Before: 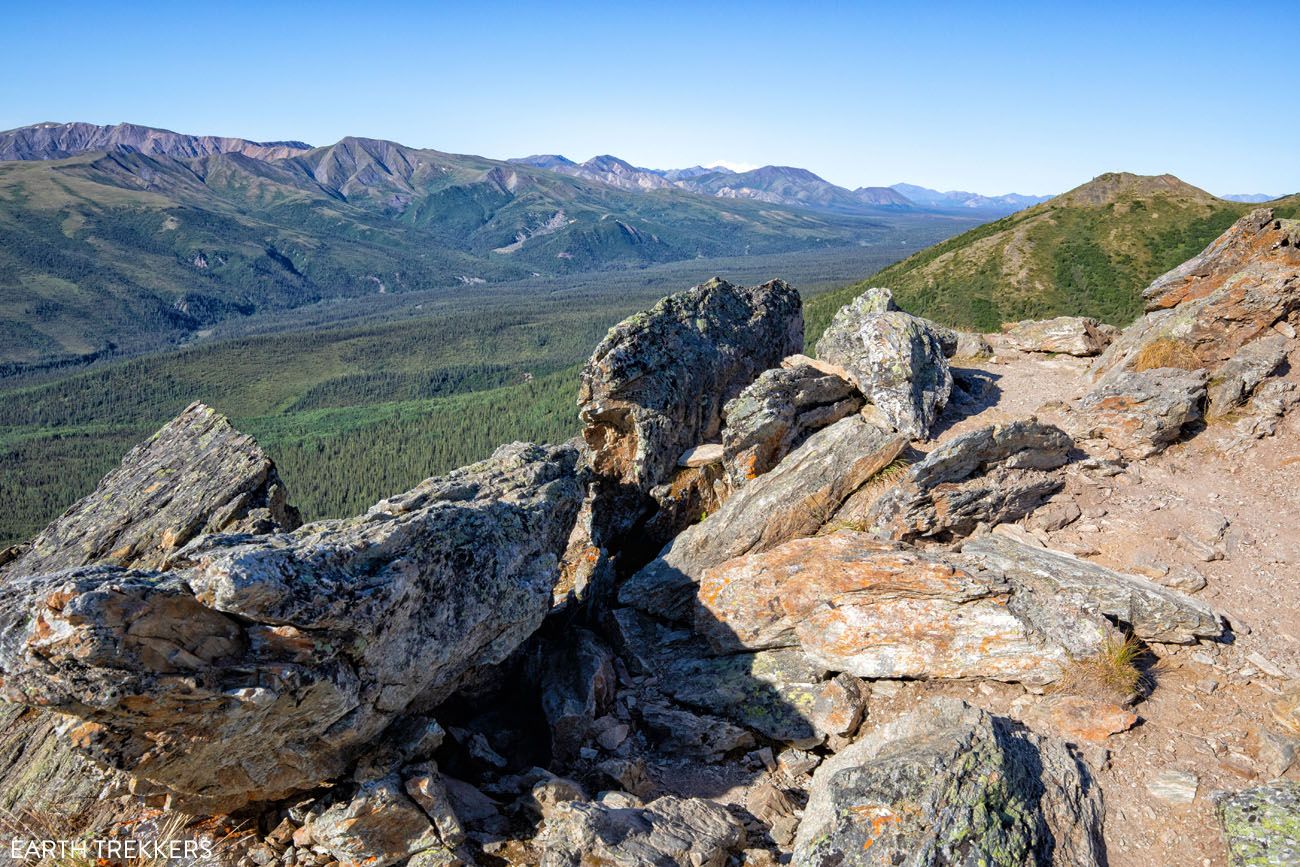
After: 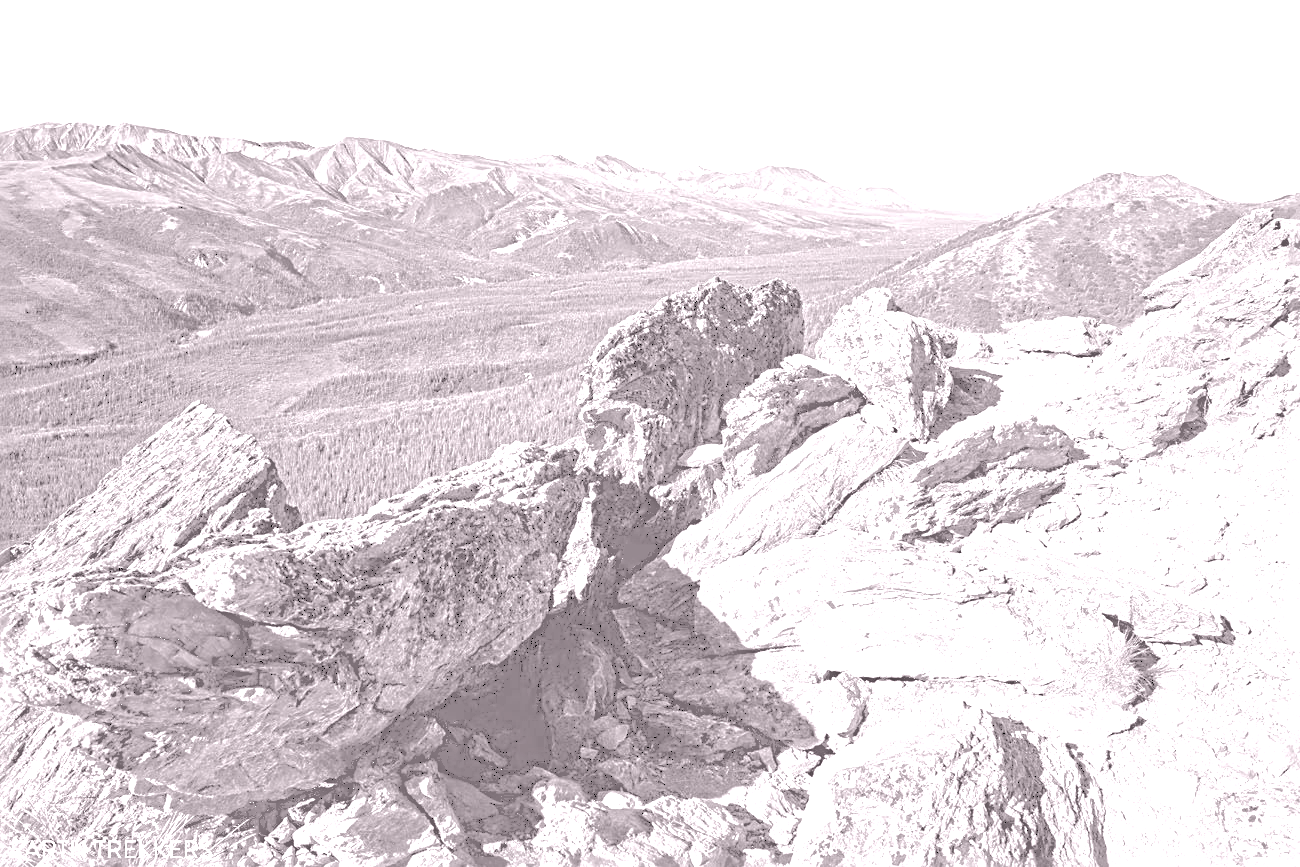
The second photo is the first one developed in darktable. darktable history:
colorize: hue 25.2°, saturation 83%, source mix 82%, lightness 79%, version 1
tone curve: curves: ch0 [(0, 0.081) (0.483, 0.453) (0.881, 0.992)]
tone equalizer: on, module defaults
sharpen: radius 4
